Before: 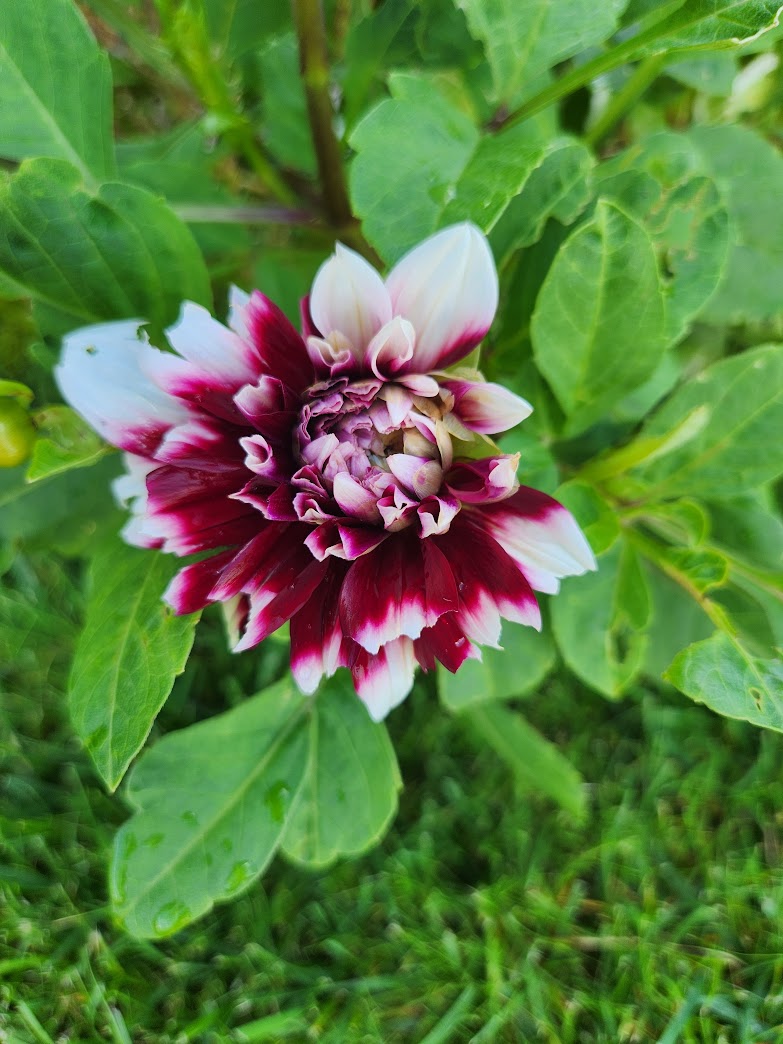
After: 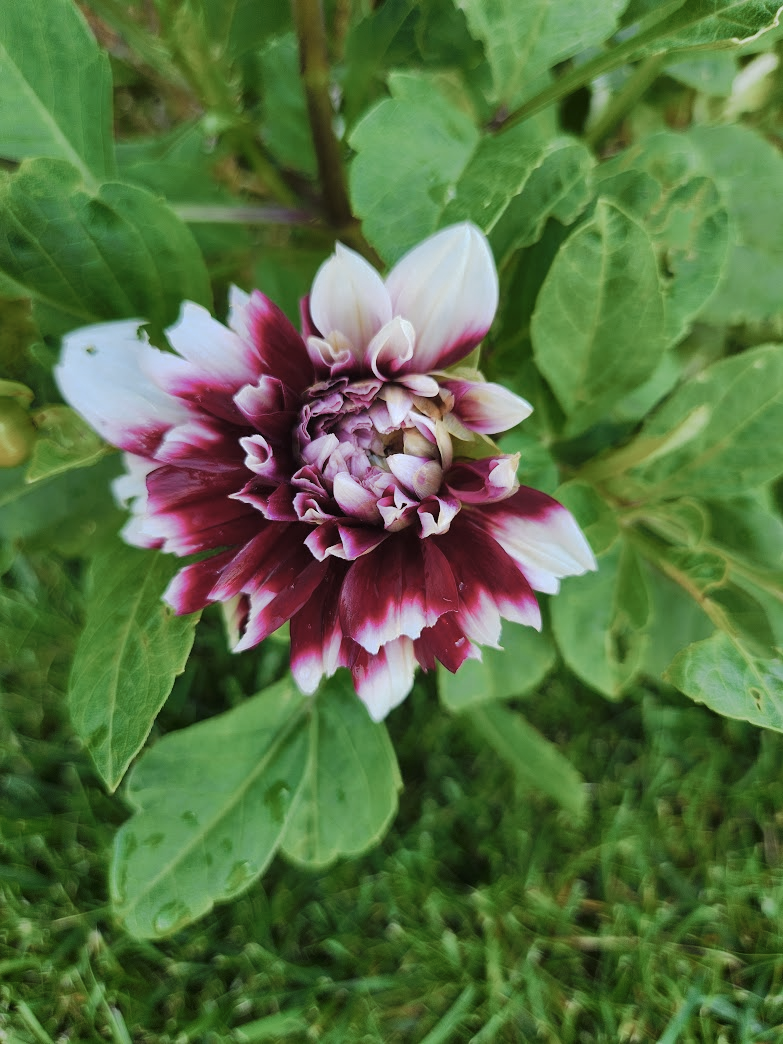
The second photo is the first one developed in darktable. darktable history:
tone curve: curves: ch0 [(0, 0) (0.003, 0.013) (0.011, 0.018) (0.025, 0.027) (0.044, 0.045) (0.069, 0.068) (0.1, 0.096) (0.136, 0.13) (0.177, 0.168) (0.224, 0.217) (0.277, 0.277) (0.335, 0.338) (0.399, 0.401) (0.468, 0.473) (0.543, 0.544) (0.623, 0.621) (0.709, 0.7) (0.801, 0.781) (0.898, 0.869) (1, 1)], preserve colors none
color look up table: target L [77.17, 92.2, 85.86, 82.94, 73.89, 72.81, 68.82, 55.02, 62.38, 54.94, 44.44, 31.47, 36.17, 26.34, 3.847, 201.6, 105.63, 84.84, 70.64, 56.8, 66.66, 50.66, 44.62, 59.13, 56.14, 40.84, 30.35, 25.38, 8.279, 76.39, 70.86, 66.22, 52.49, 58.24, 56.06, 55.3, 53.09, 39.46, 30.59, 33.04, 34.81, 16.77, 6.282, 87.61, 85.16, 73.14, 66.99, 73.43, 43.52], target a [-9.289, -9.469, -23.41, -50.82, -63.08, -17.8, -55.18, -49.32, -19.18, -3.436, -7.22, -31.94, -25.65, -13.88, -0.351, 0, 0, -8.184, 20.26, 19.96, 36.57, 15.82, 47.09, 55.7, 40.14, 53.33, 10.2, 35.38, 18.86, 13.52, 24.82, 18.84, 52.12, 3.066, 45.23, 6.35, 53.33, 12.24, 0, 21.93, 27.53, 15, 6.969, -52.16, -7.954, -17.75, -41.88, -14.54, -2.953], target b [47.11, 22.19, 2.321, 23.51, 44.08, 46.53, 30.59, 40.07, 33.96, 16.53, 36.54, 31.41, 4.73, 28.23, 4.798, -0.001, -0.004, 33.51, 15.29, 44.56, 31.74, 42.5, 3.077, 1.883, 2.078, 36.66, 26.05, 18.29, 8.201, -9.672, -34.92, -26.4, -48.31, -7.182, -17.81, -61.19, -54.74, -57.99, -0.003, -17.42, -69.01, -36.98, -19, 3.519, -4.096, -20.65, 2.198, -35.22, -27.32], num patches 49
